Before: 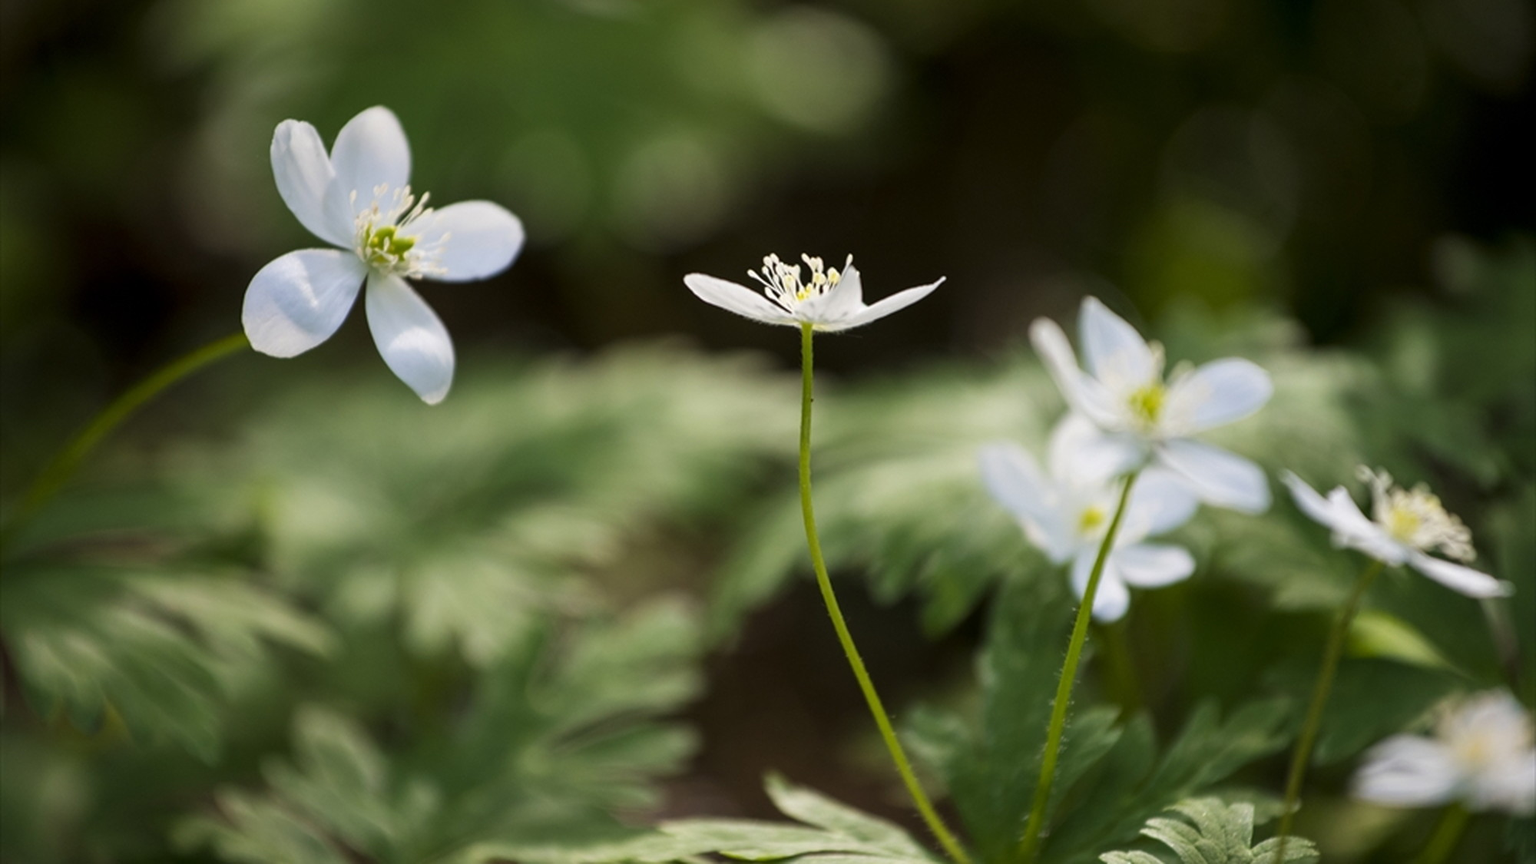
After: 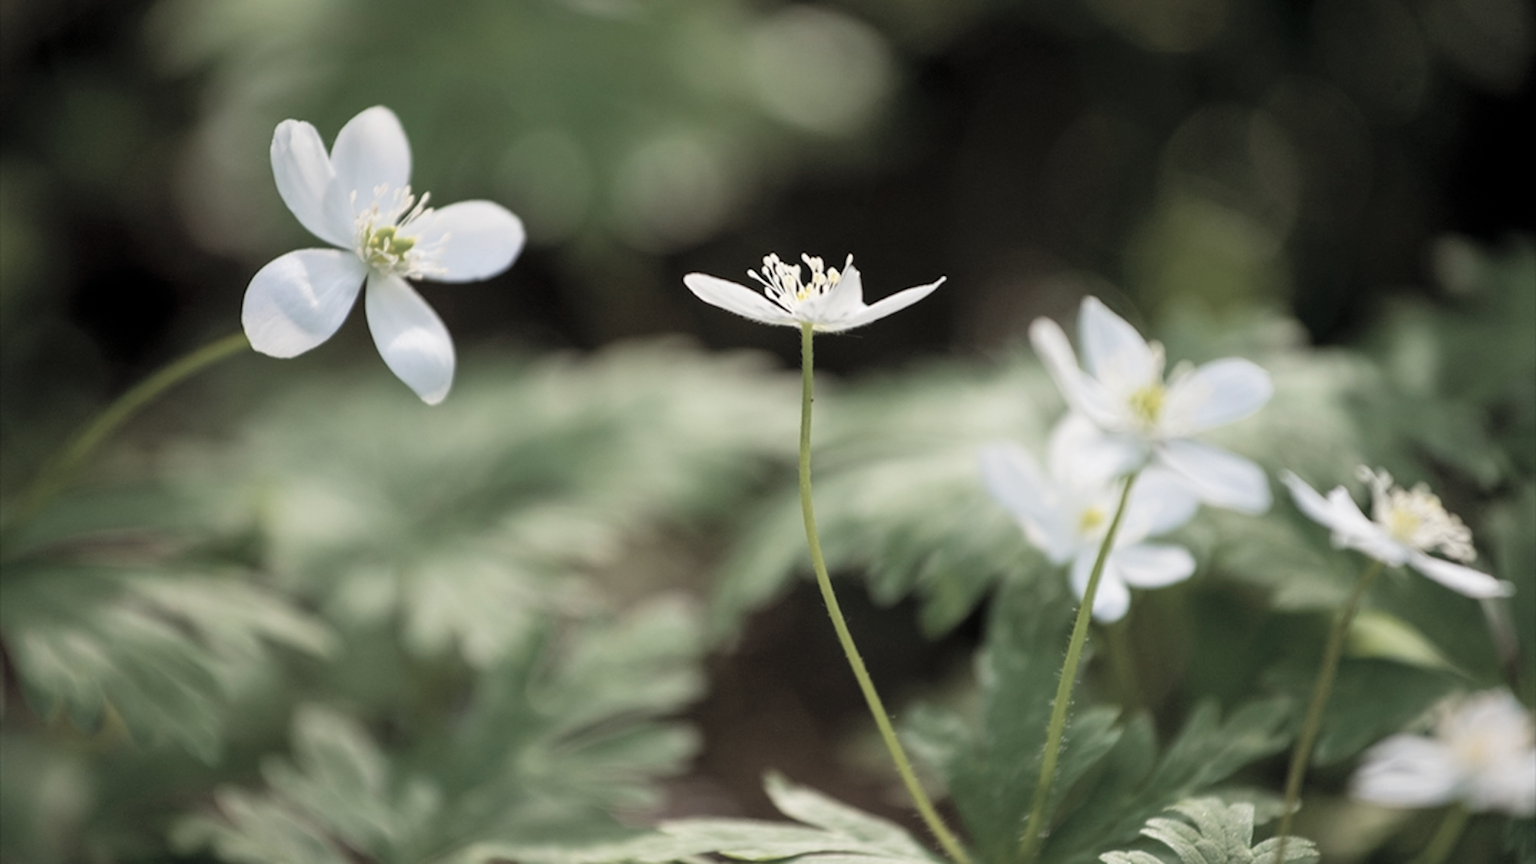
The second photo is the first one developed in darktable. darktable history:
contrast brightness saturation: brightness 0.18, saturation -0.5
